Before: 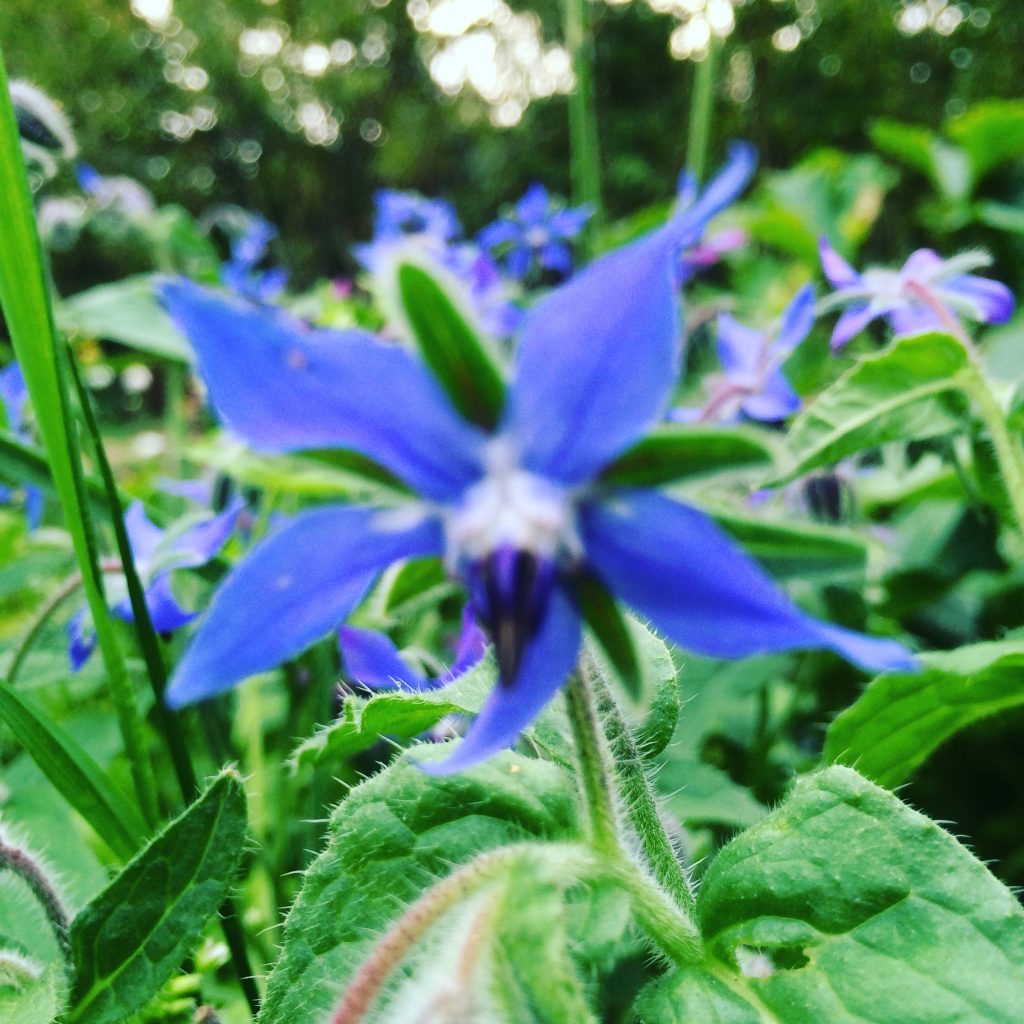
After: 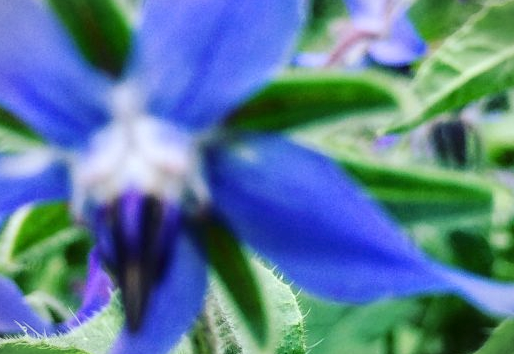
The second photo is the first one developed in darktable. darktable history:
crop: left 36.607%, top 34.735%, right 13.146%, bottom 30.611%
vignetting: fall-off start 100%, brightness -0.282, width/height ratio 1.31
local contrast: on, module defaults
